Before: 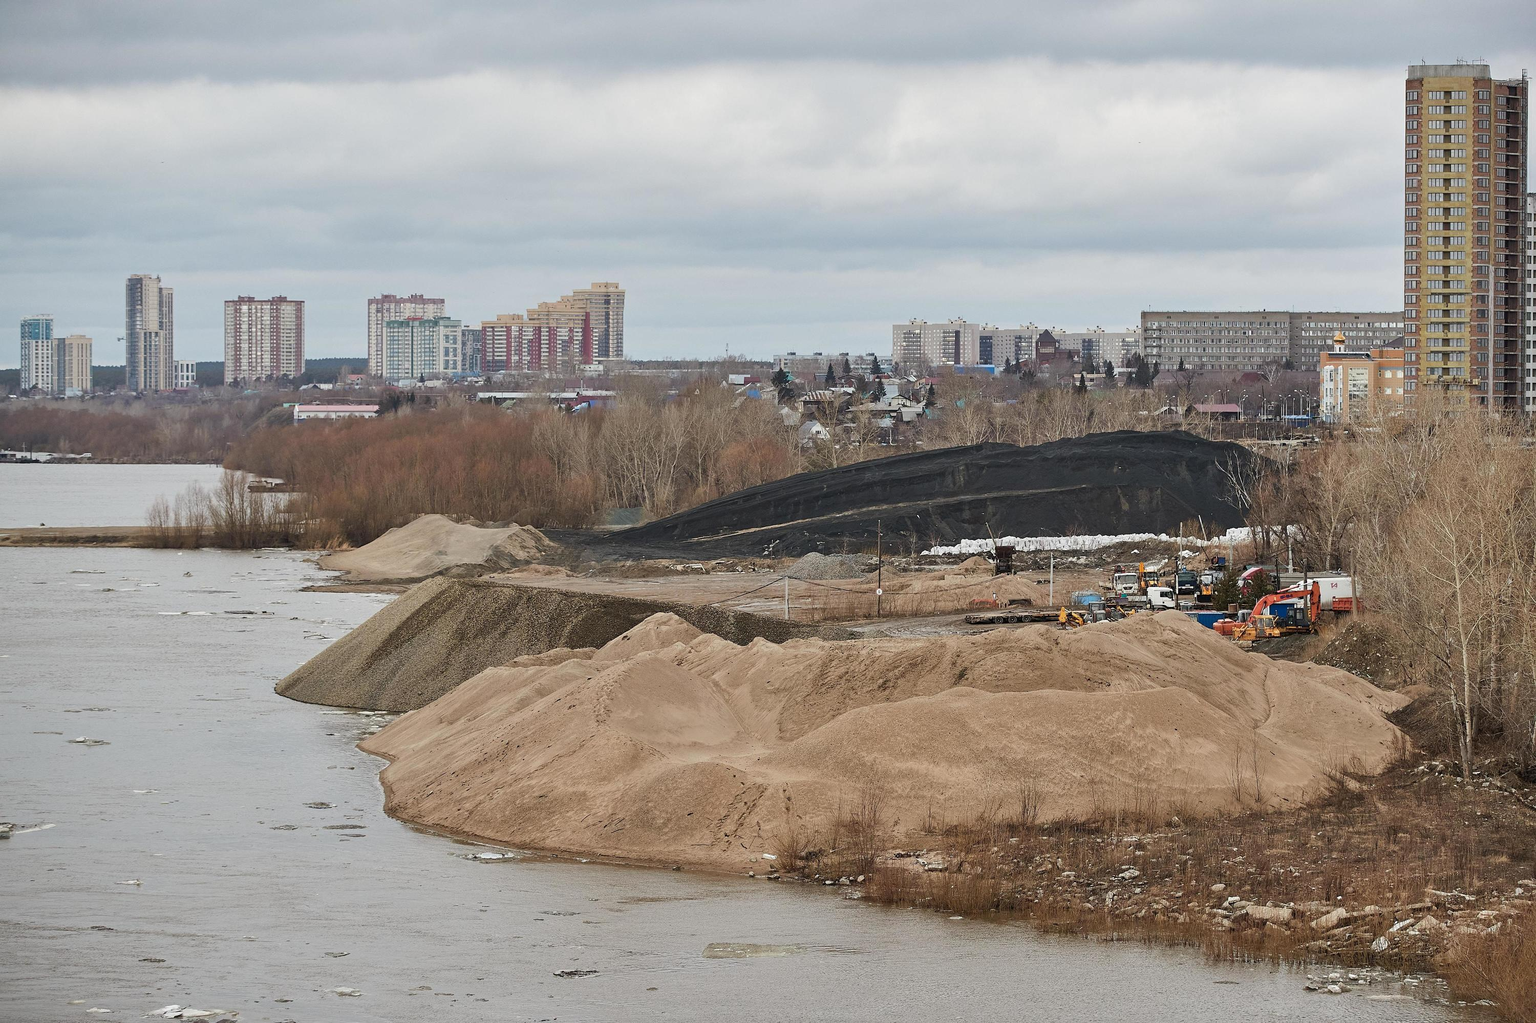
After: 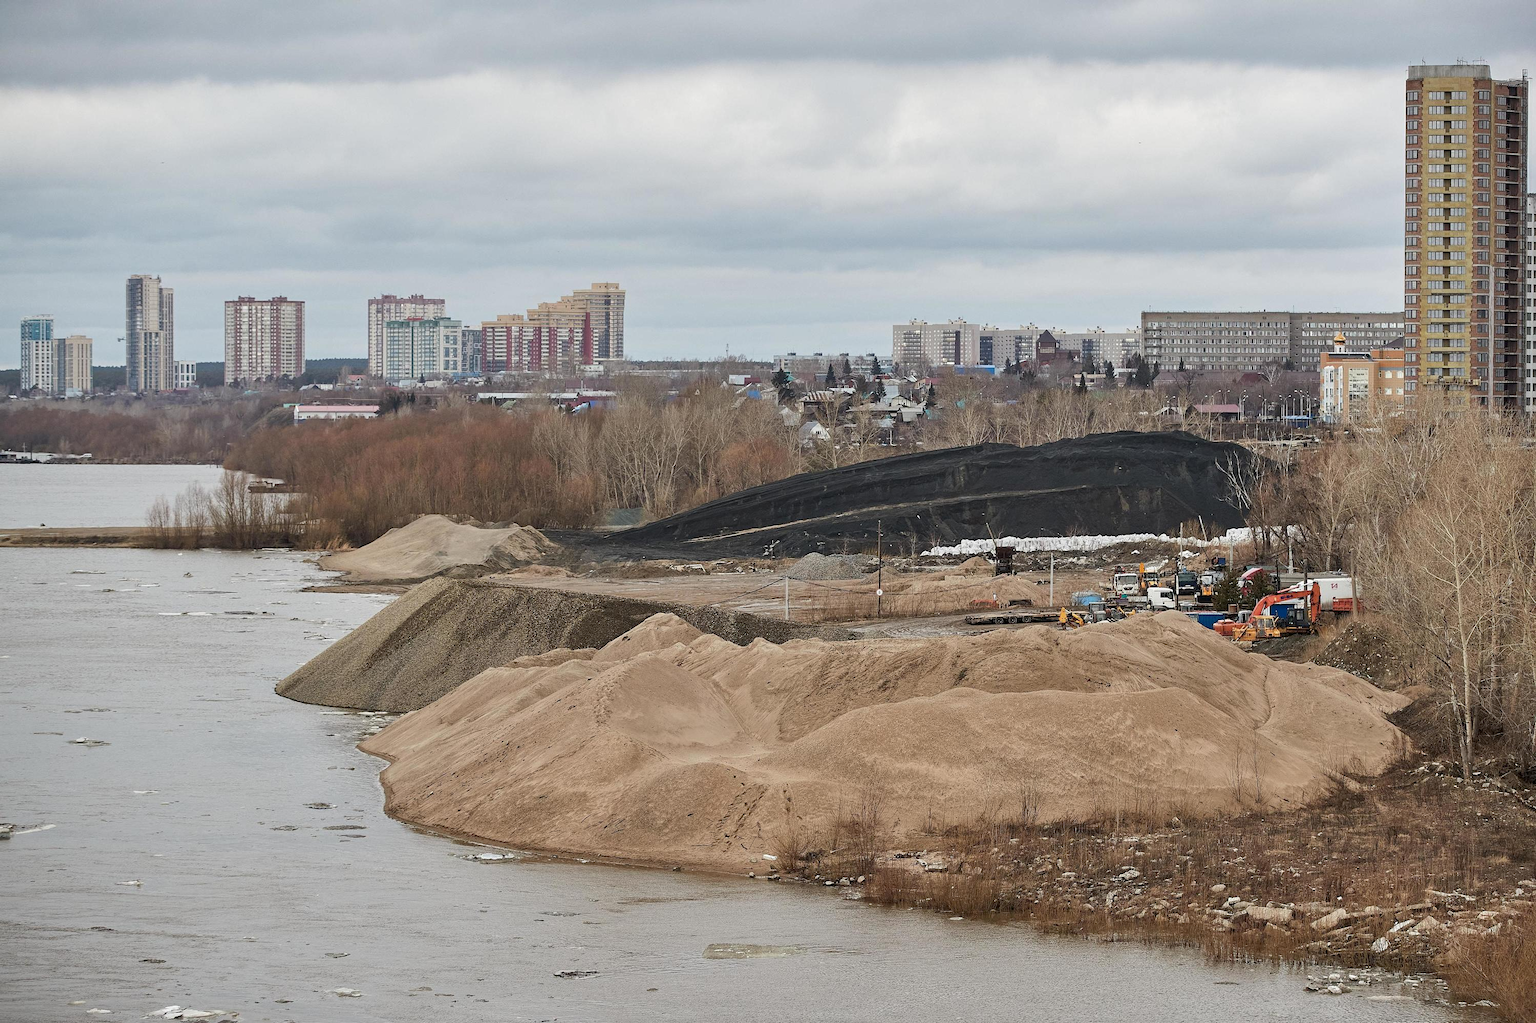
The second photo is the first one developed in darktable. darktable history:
local contrast: highlights 102%, shadows 99%, detail 120%, midtone range 0.2
